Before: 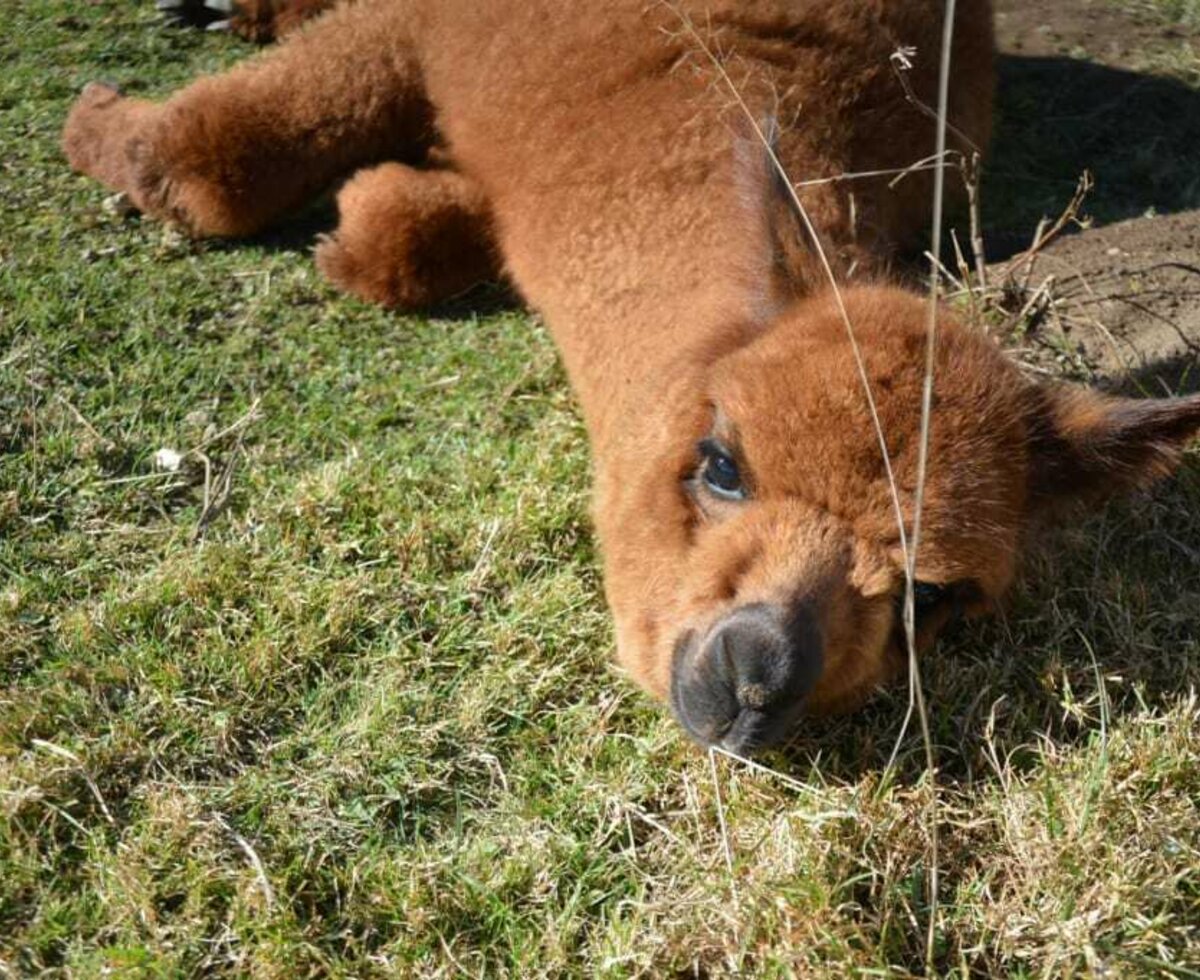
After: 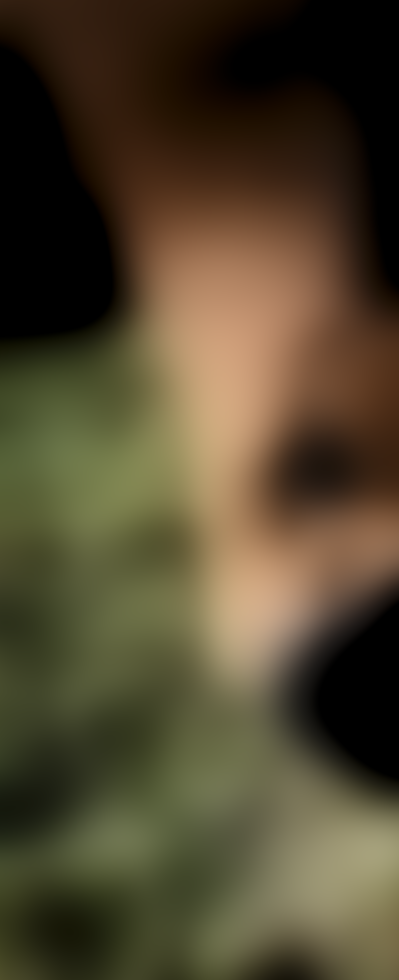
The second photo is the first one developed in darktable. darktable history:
crop: left 33.36%, right 33.36%
white balance: red 0.954, blue 1.079
lowpass: radius 31.92, contrast 1.72, brightness -0.98, saturation 0.94
levels: levels [0.129, 0.519, 0.867]
